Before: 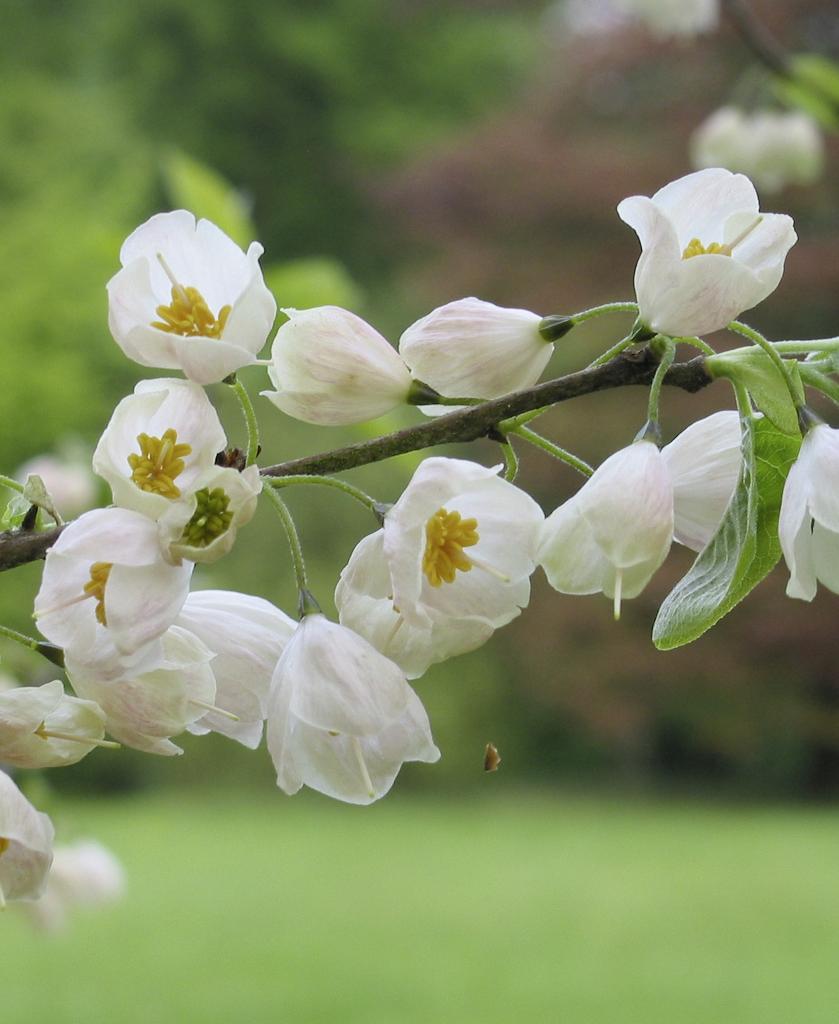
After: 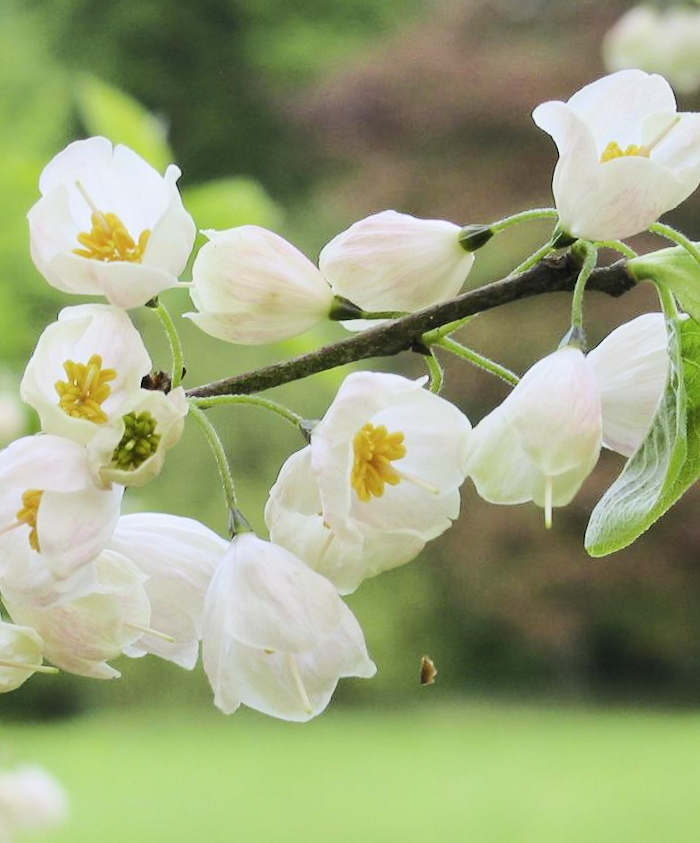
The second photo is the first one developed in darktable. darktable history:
crop and rotate: left 10.071%, top 10.071%, right 10.02%, bottom 10.02%
rotate and perspective: rotation -2.22°, lens shift (horizontal) -0.022, automatic cropping off
rgb curve: curves: ch0 [(0, 0) (0.284, 0.292) (0.505, 0.644) (1, 1)]; ch1 [(0, 0) (0.284, 0.292) (0.505, 0.644) (1, 1)]; ch2 [(0, 0) (0.284, 0.292) (0.505, 0.644) (1, 1)], compensate middle gray true
